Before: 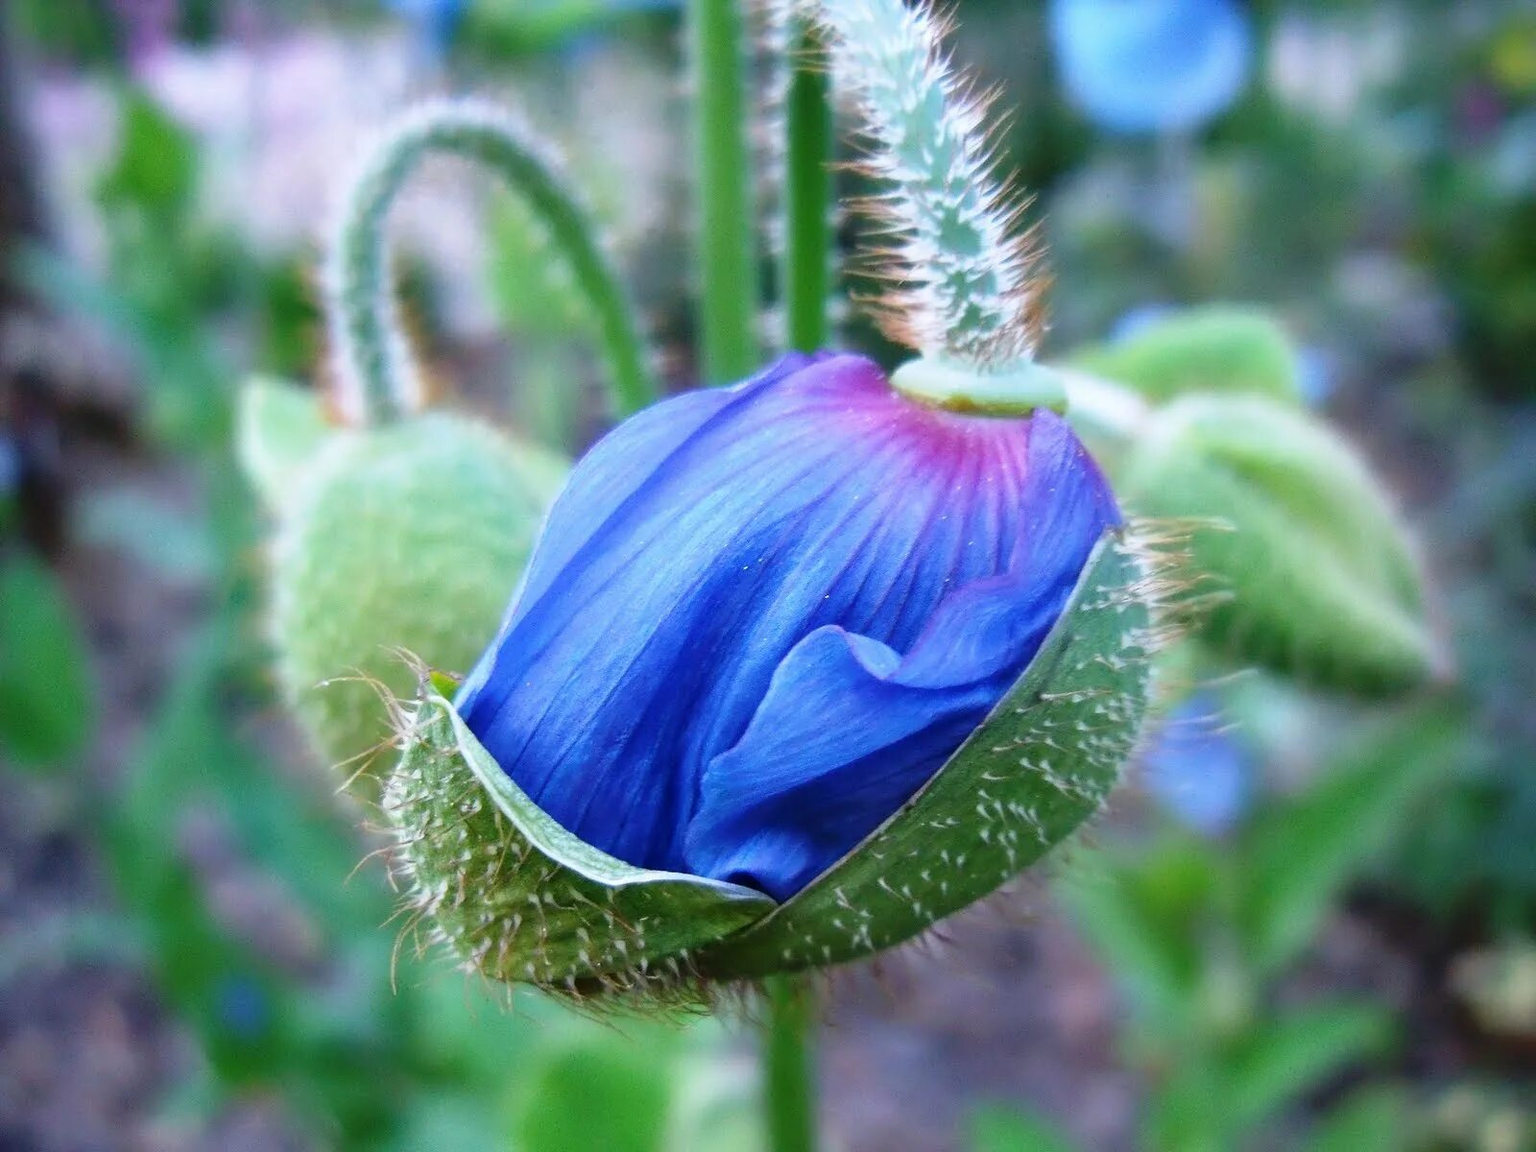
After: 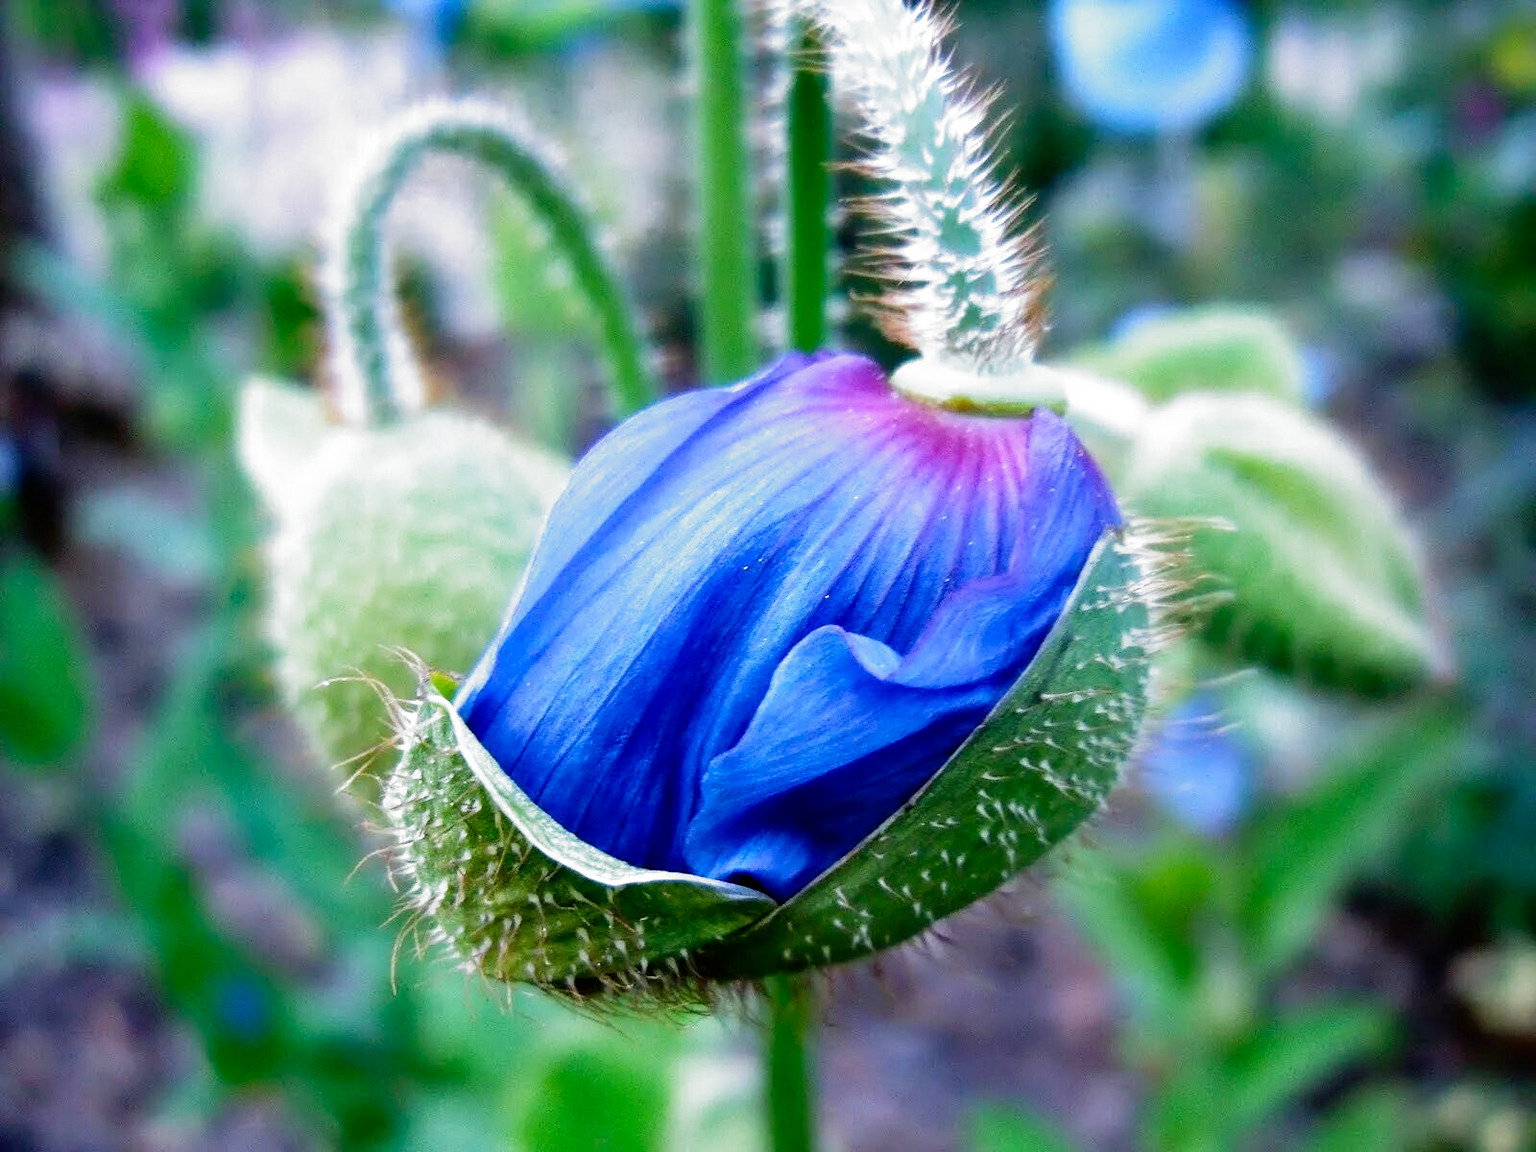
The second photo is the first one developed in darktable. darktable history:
filmic rgb: black relative exposure -8.2 EV, white relative exposure 2.2 EV, threshold 3 EV, hardness 7.11, latitude 75%, contrast 1.325, highlights saturation mix -2%, shadows ↔ highlights balance 30%, preserve chrominance no, color science v5 (2021), contrast in shadows safe, contrast in highlights safe, enable highlight reconstruction true
